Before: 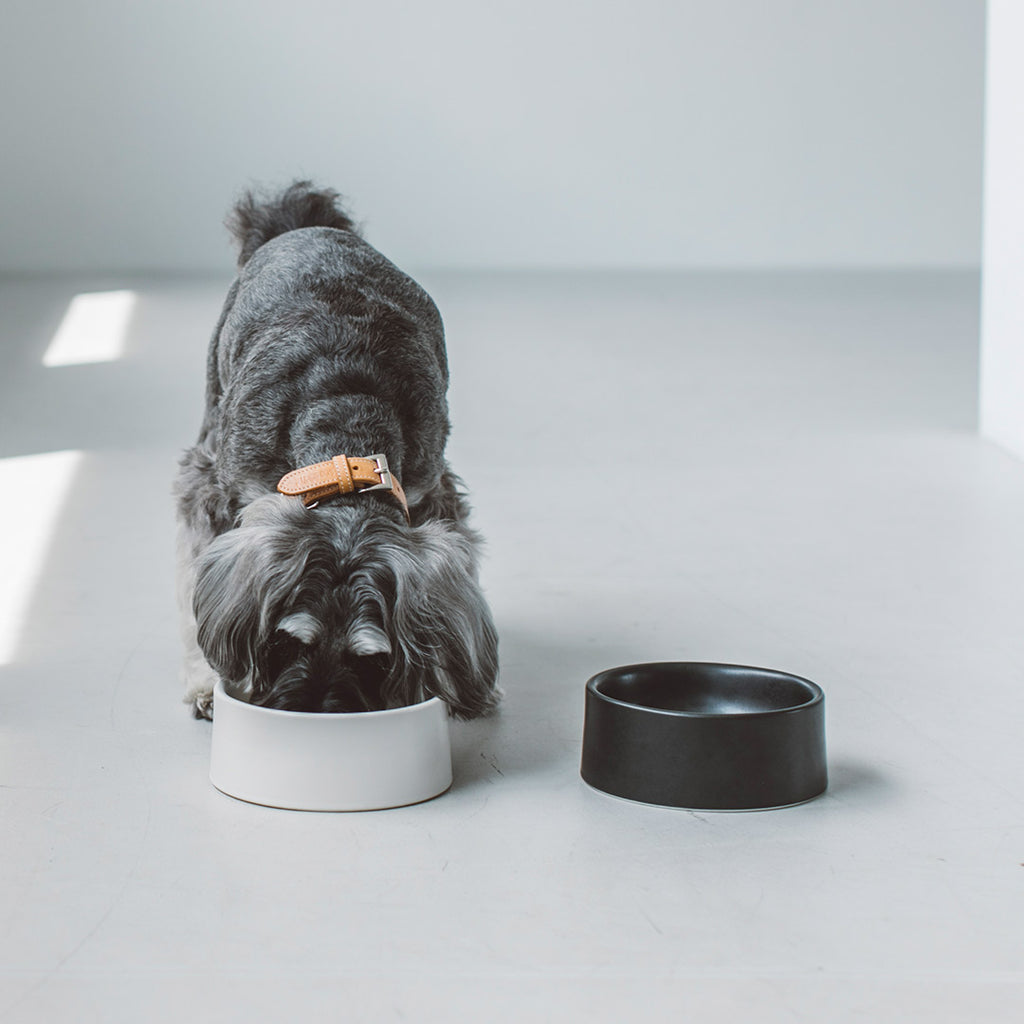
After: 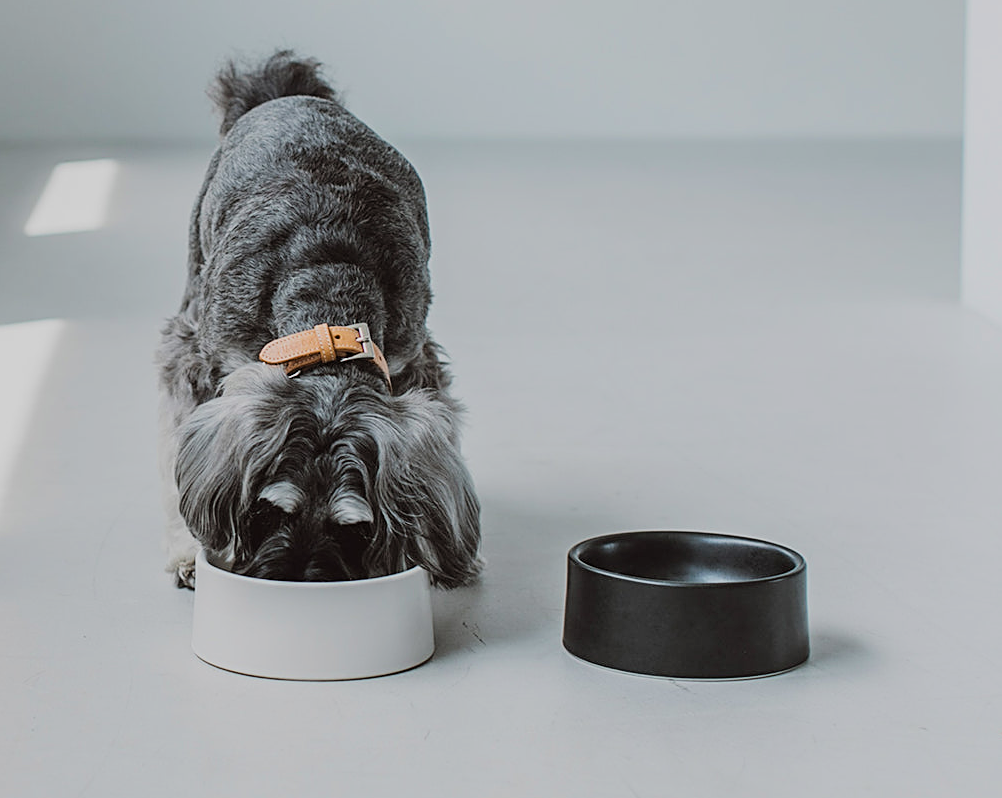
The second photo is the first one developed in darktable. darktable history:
sharpen: on, module defaults
crop and rotate: left 1.814%, top 12.818%, right 0.25%, bottom 9.225%
filmic rgb: black relative exposure -7.65 EV, white relative exposure 4.56 EV, hardness 3.61, color science v6 (2022)
